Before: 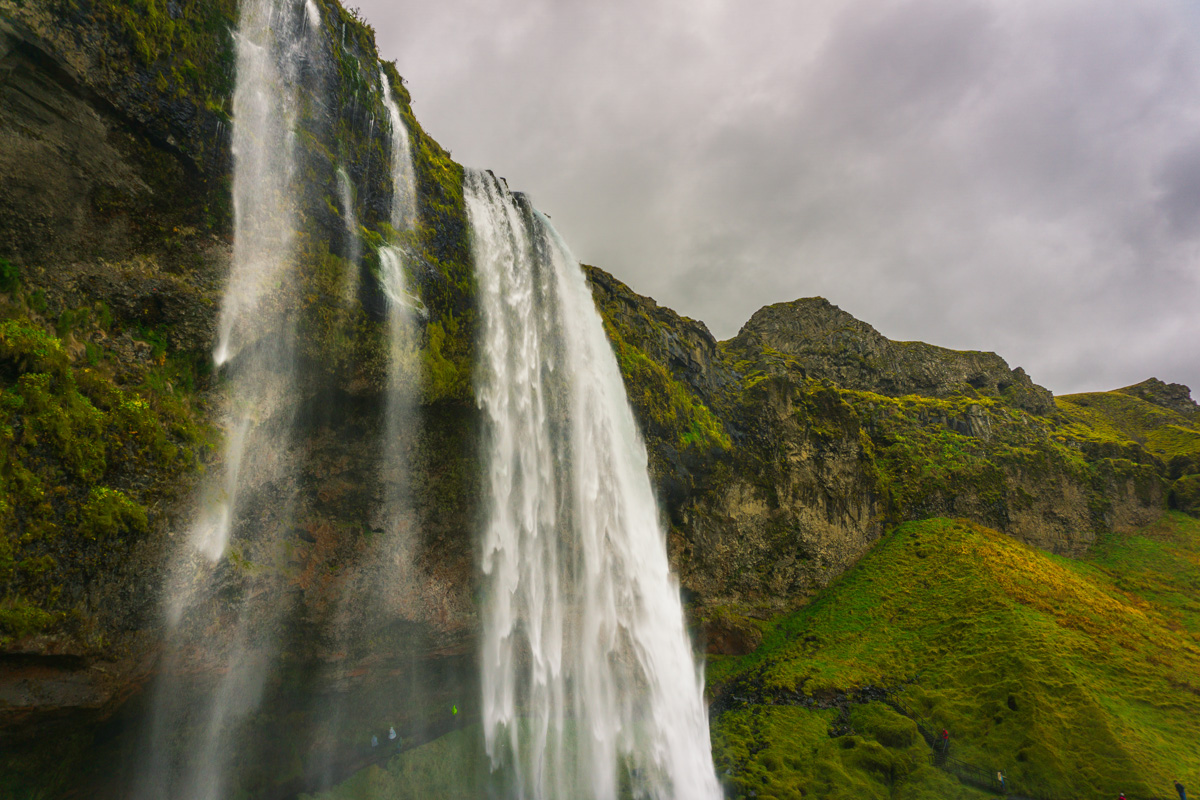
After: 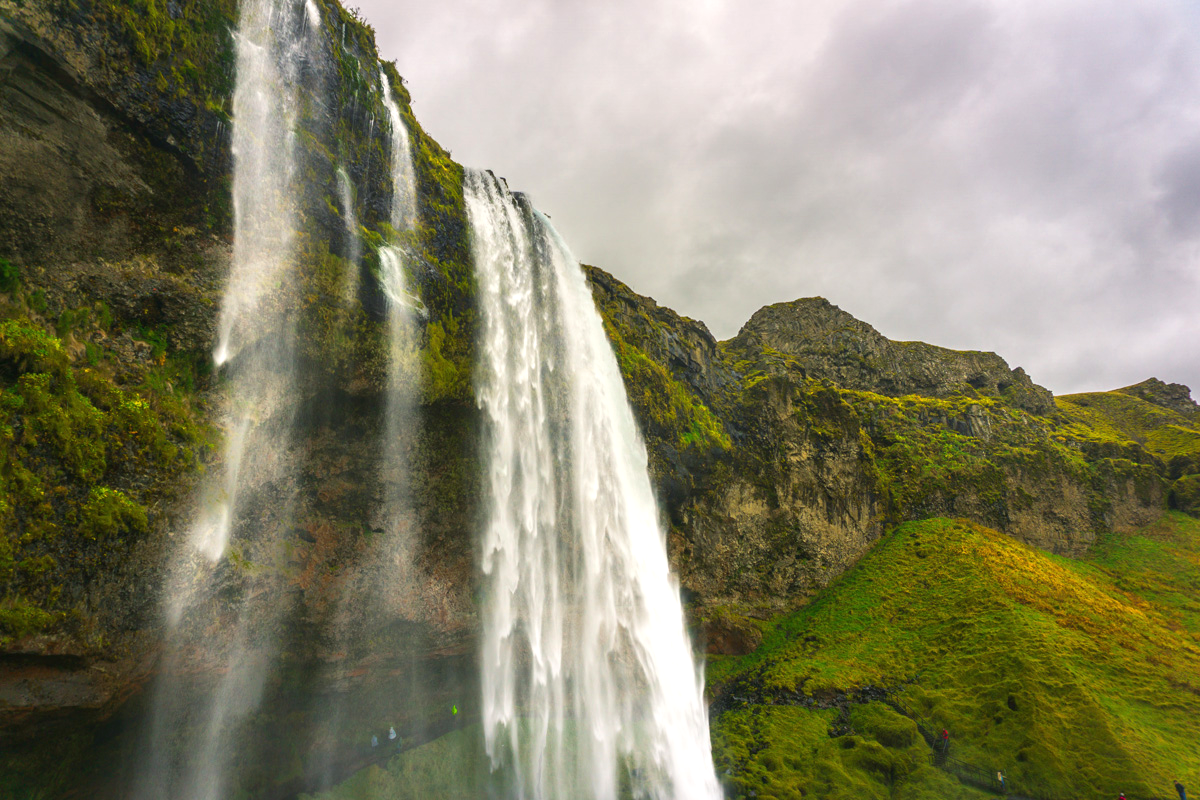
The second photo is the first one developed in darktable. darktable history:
exposure: black level correction 0, exposure 0.5 EV, compensate highlight preservation false
shadows and highlights: radius 331.84, shadows 53.55, highlights -100, compress 94.63%, highlights color adjustment 73.23%, soften with gaussian
